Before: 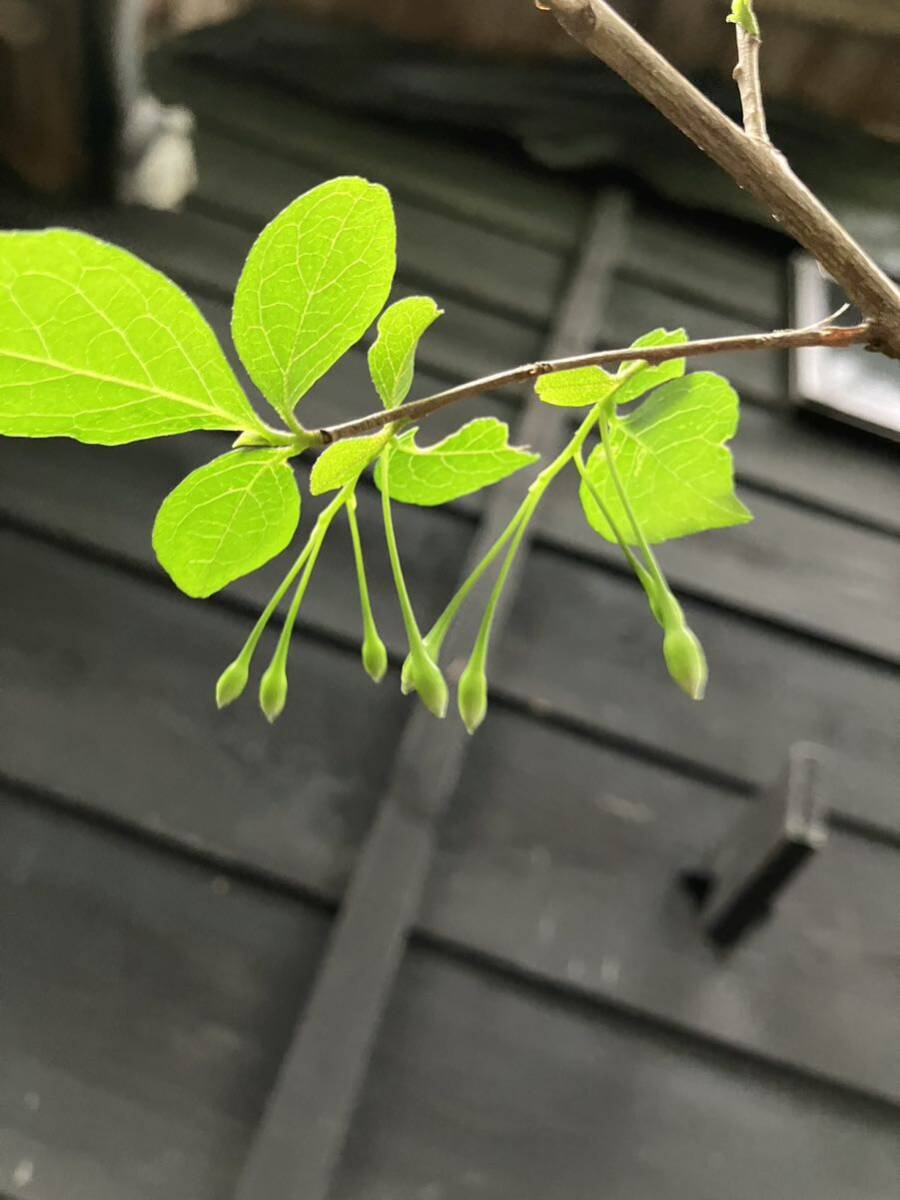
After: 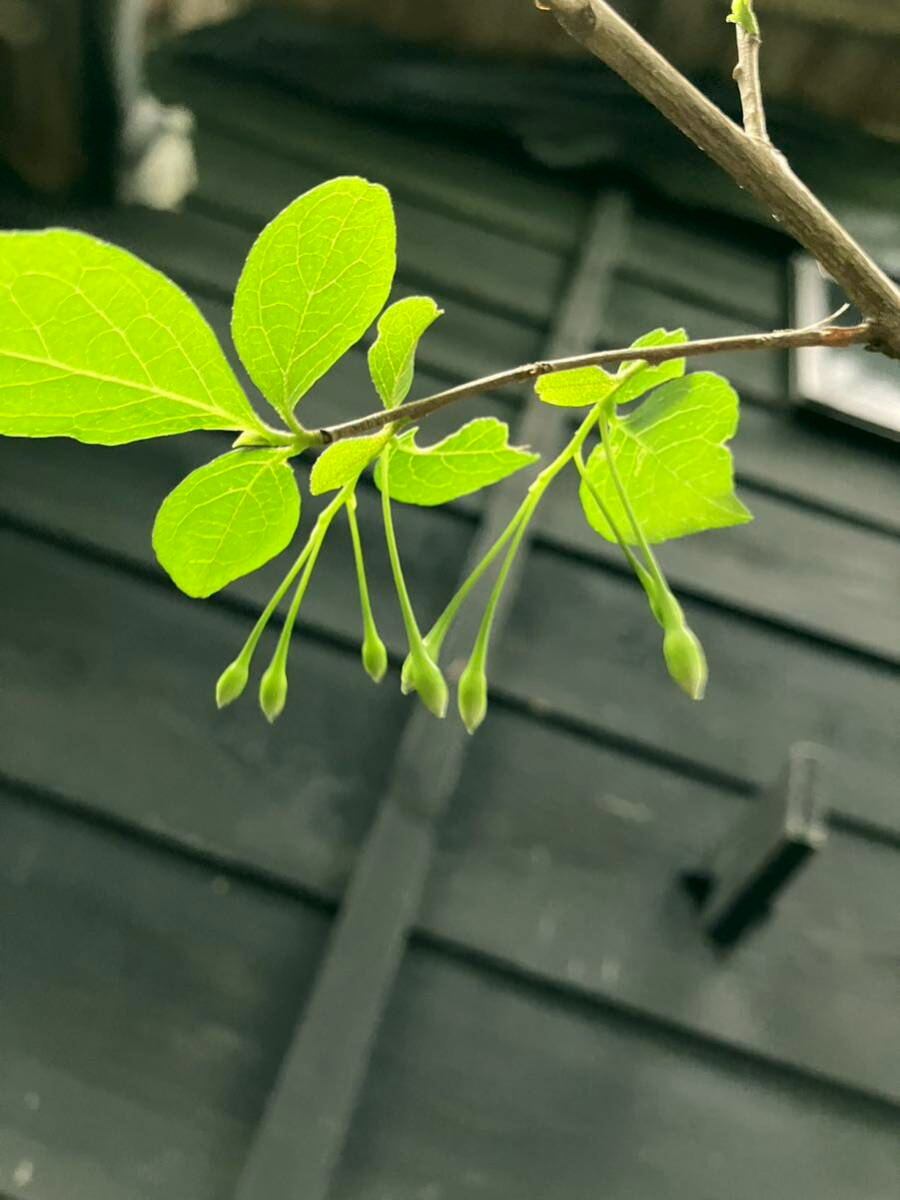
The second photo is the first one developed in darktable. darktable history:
color correction: highlights a* -0.482, highlights b* 9.48, shadows a* -9.48, shadows b* 0.803
white balance: red 0.988, blue 1.017
